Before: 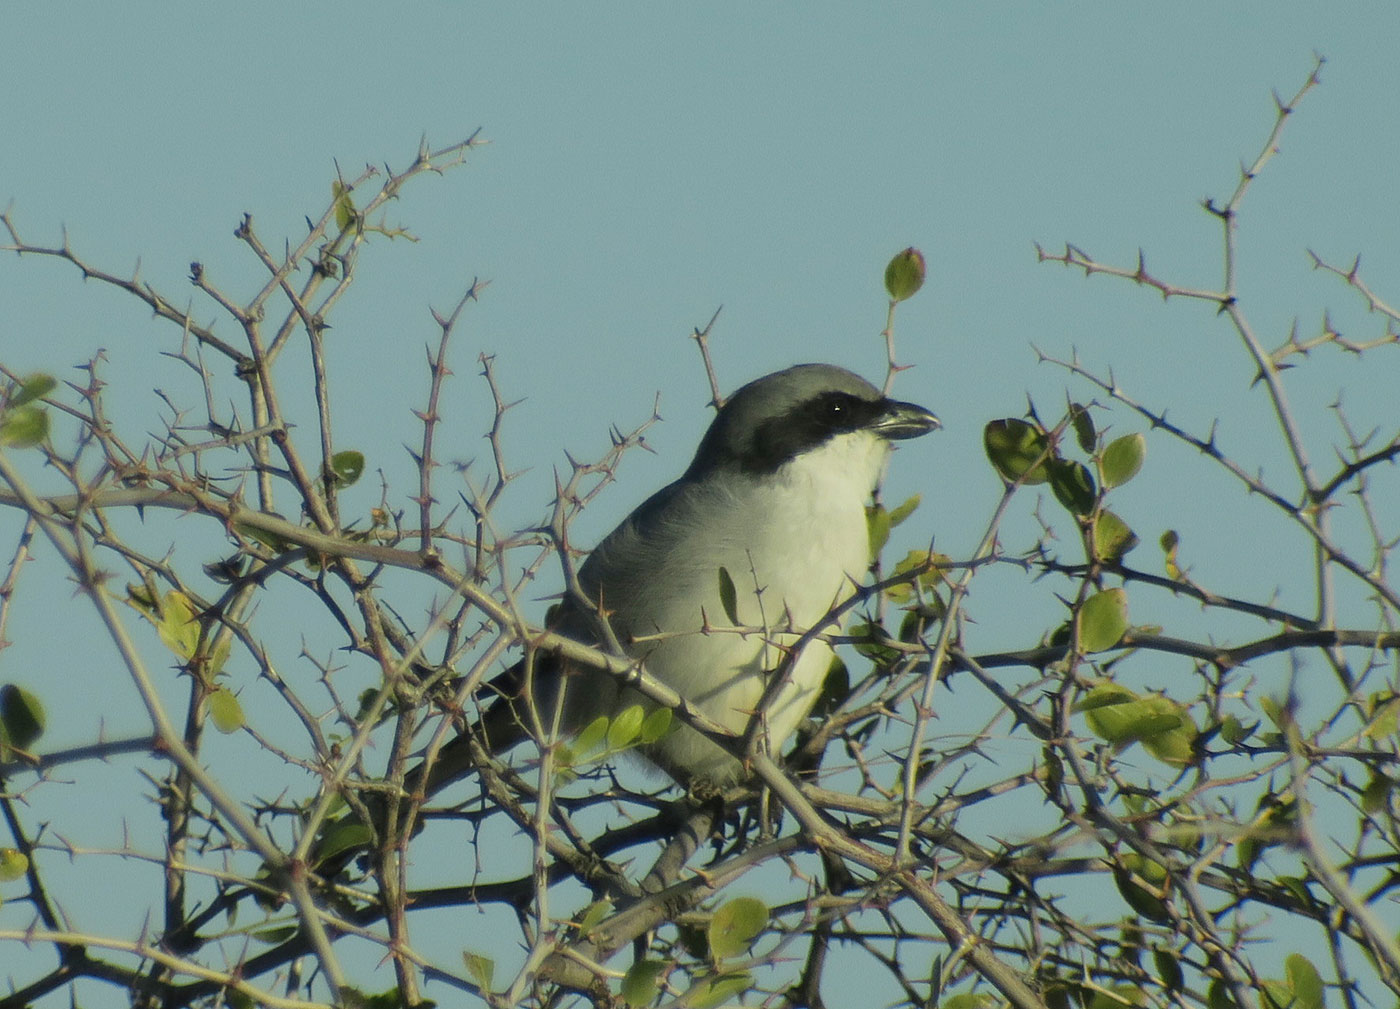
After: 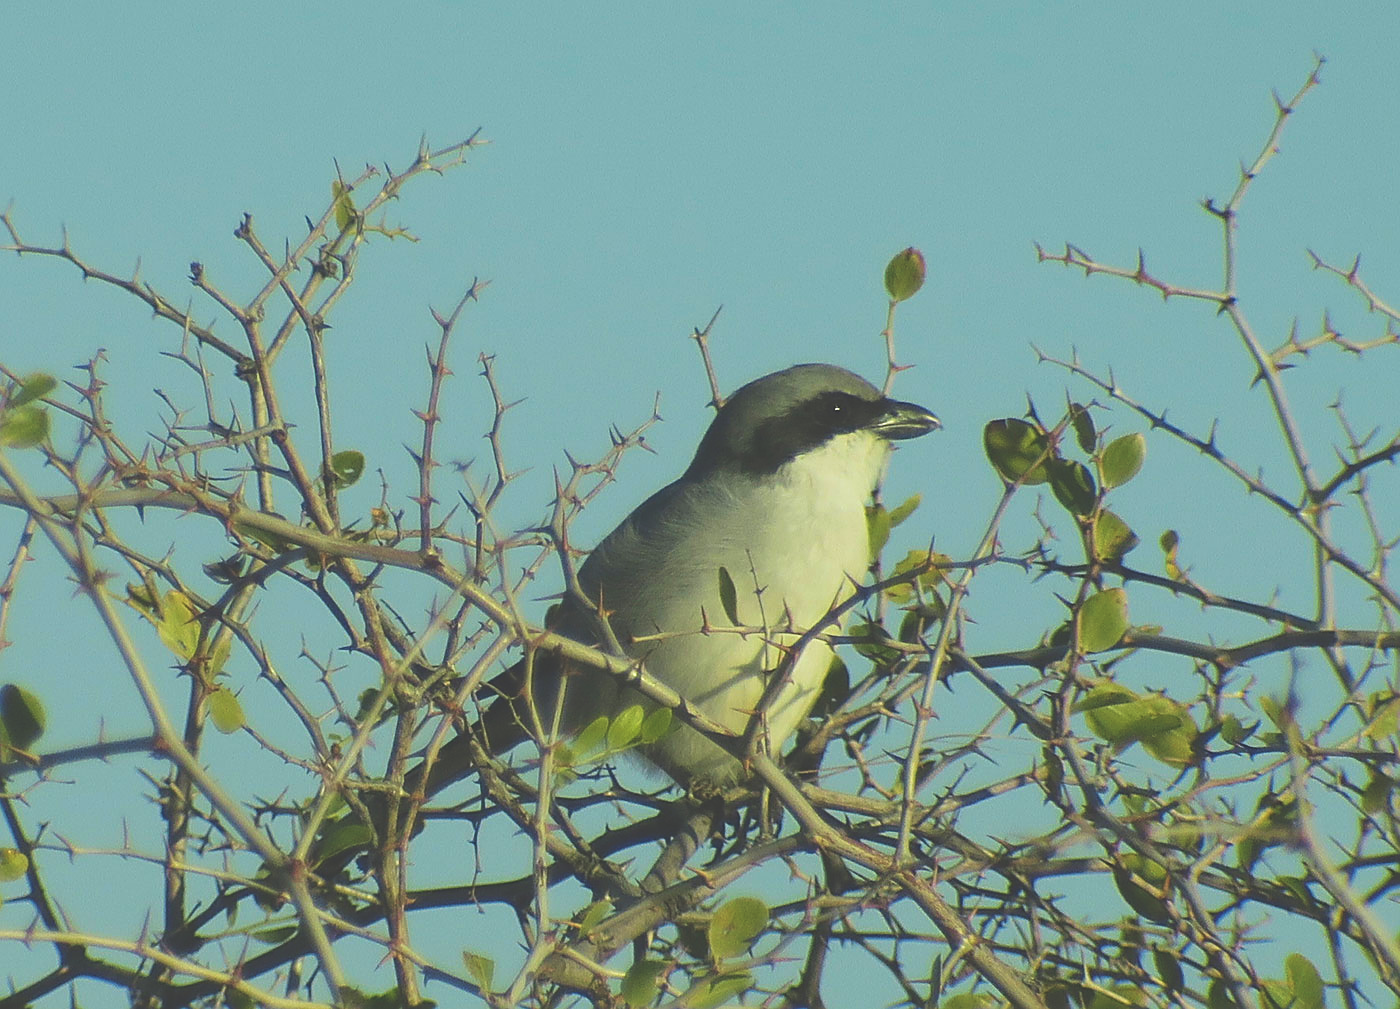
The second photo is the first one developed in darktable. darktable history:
sharpen: on, module defaults
contrast brightness saturation: contrast 0.077, saturation 0.201
velvia: on, module defaults
exposure: black level correction -0.042, exposure 0.065 EV, compensate exposure bias true, compensate highlight preservation false
